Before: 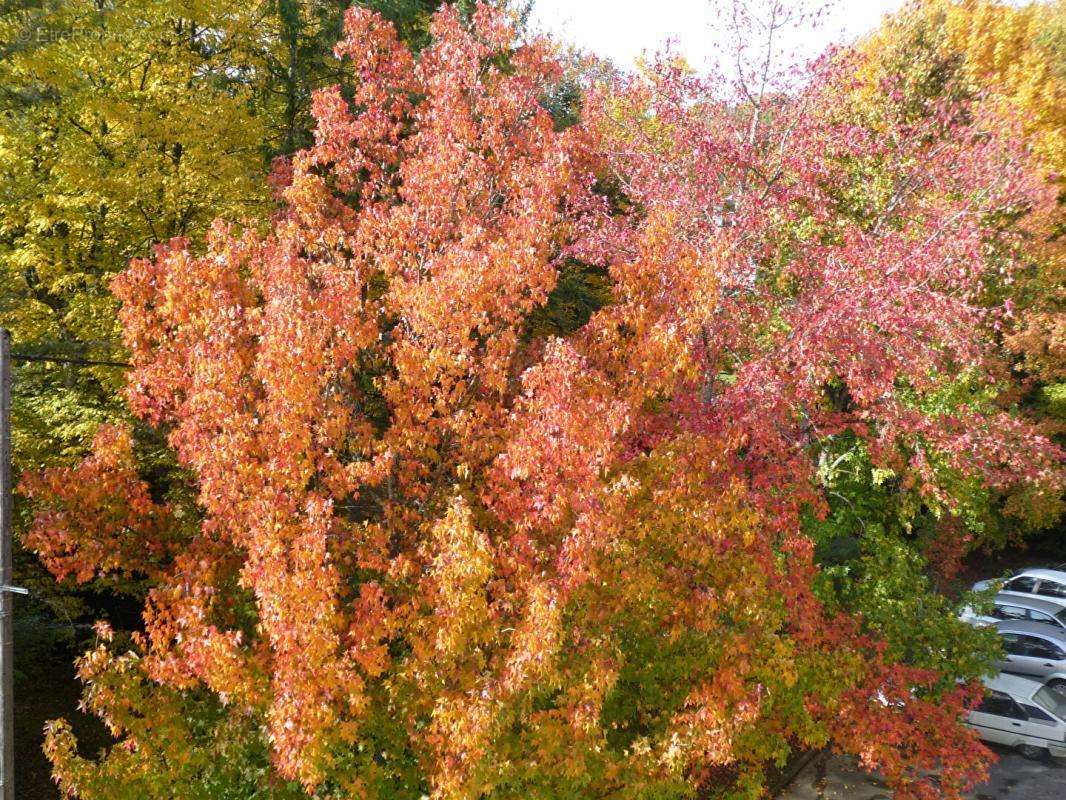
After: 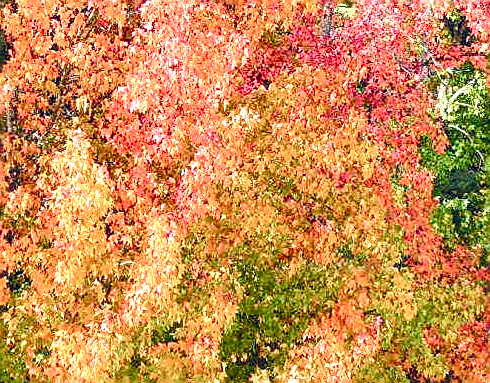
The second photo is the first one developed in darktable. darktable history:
exposure: black level correction 0.003, exposure 0.391 EV, compensate highlight preservation false
crop: left 35.829%, top 45.888%, right 18.126%, bottom 6.168%
local contrast: on, module defaults
sharpen: radius 1.4, amount 1.242, threshold 0.792
shadows and highlights: soften with gaussian
tone equalizer: -7 EV 0.145 EV, -6 EV 0.601 EV, -5 EV 1.17 EV, -4 EV 1.3 EV, -3 EV 1.17 EV, -2 EV 0.6 EV, -1 EV 0.164 EV, edges refinement/feathering 500, mask exposure compensation -1.57 EV, preserve details no
color balance rgb: power › hue 310.57°, global offset › luminance 0.396%, global offset › chroma 0.206%, global offset › hue 255.26°, linear chroma grading › global chroma 9.21%, perceptual saturation grading › global saturation 20%, perceptual saturation grading › highlights -50.577%, perceptual saturation grading › shadows 30.803%, global vibrance 14.903%
